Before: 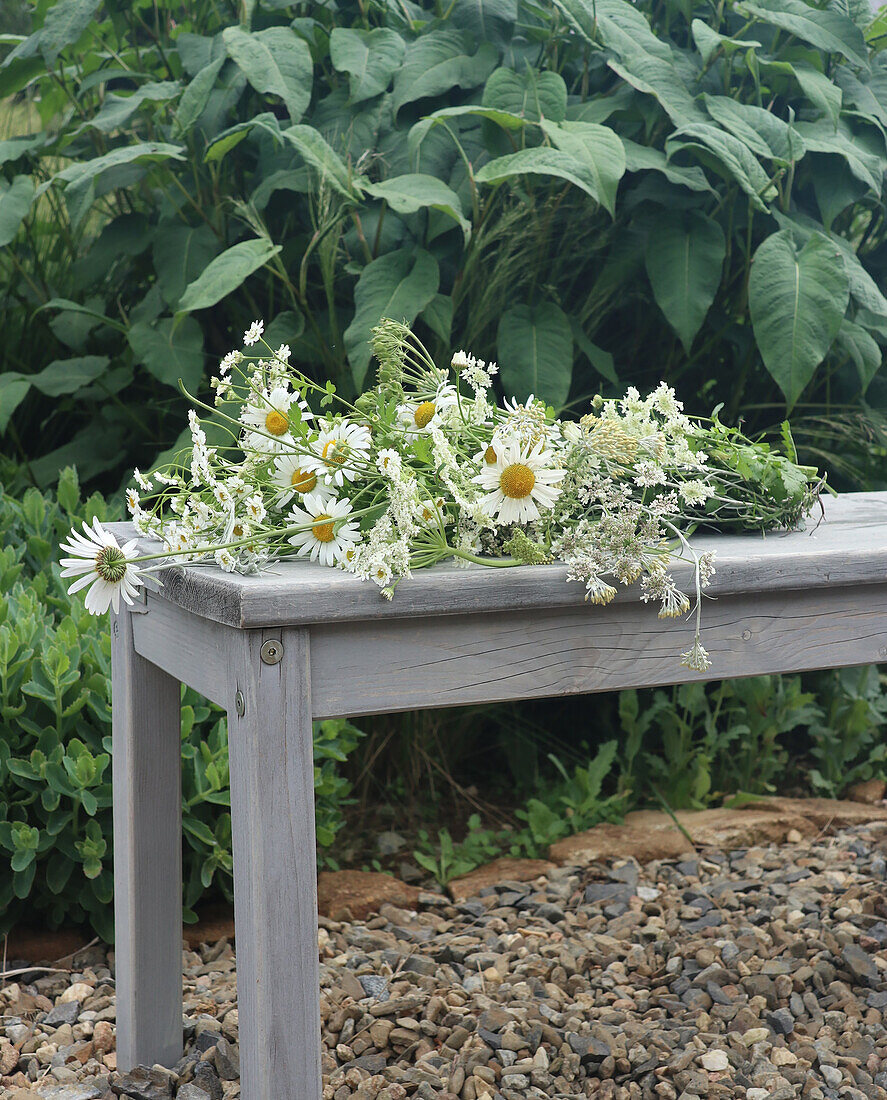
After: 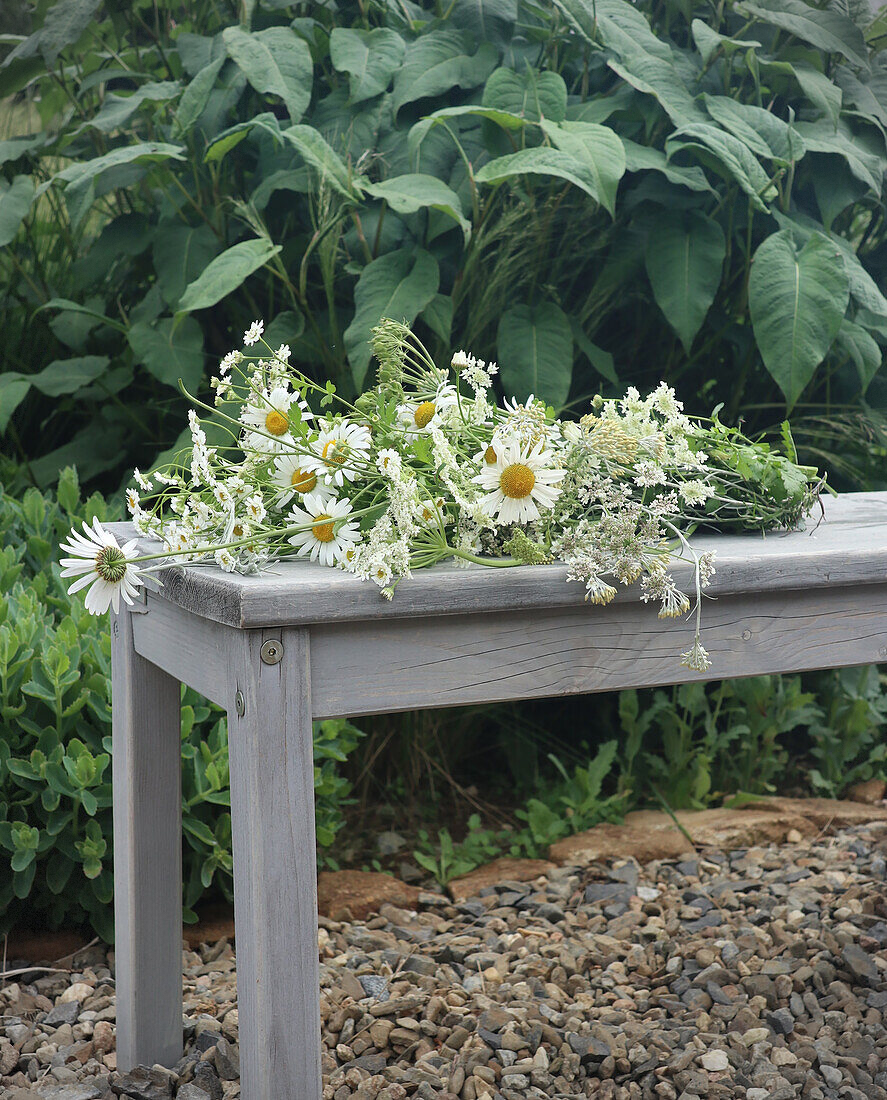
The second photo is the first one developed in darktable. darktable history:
vignetting: fall-off radius 61.06%, dithering 8-bit output
